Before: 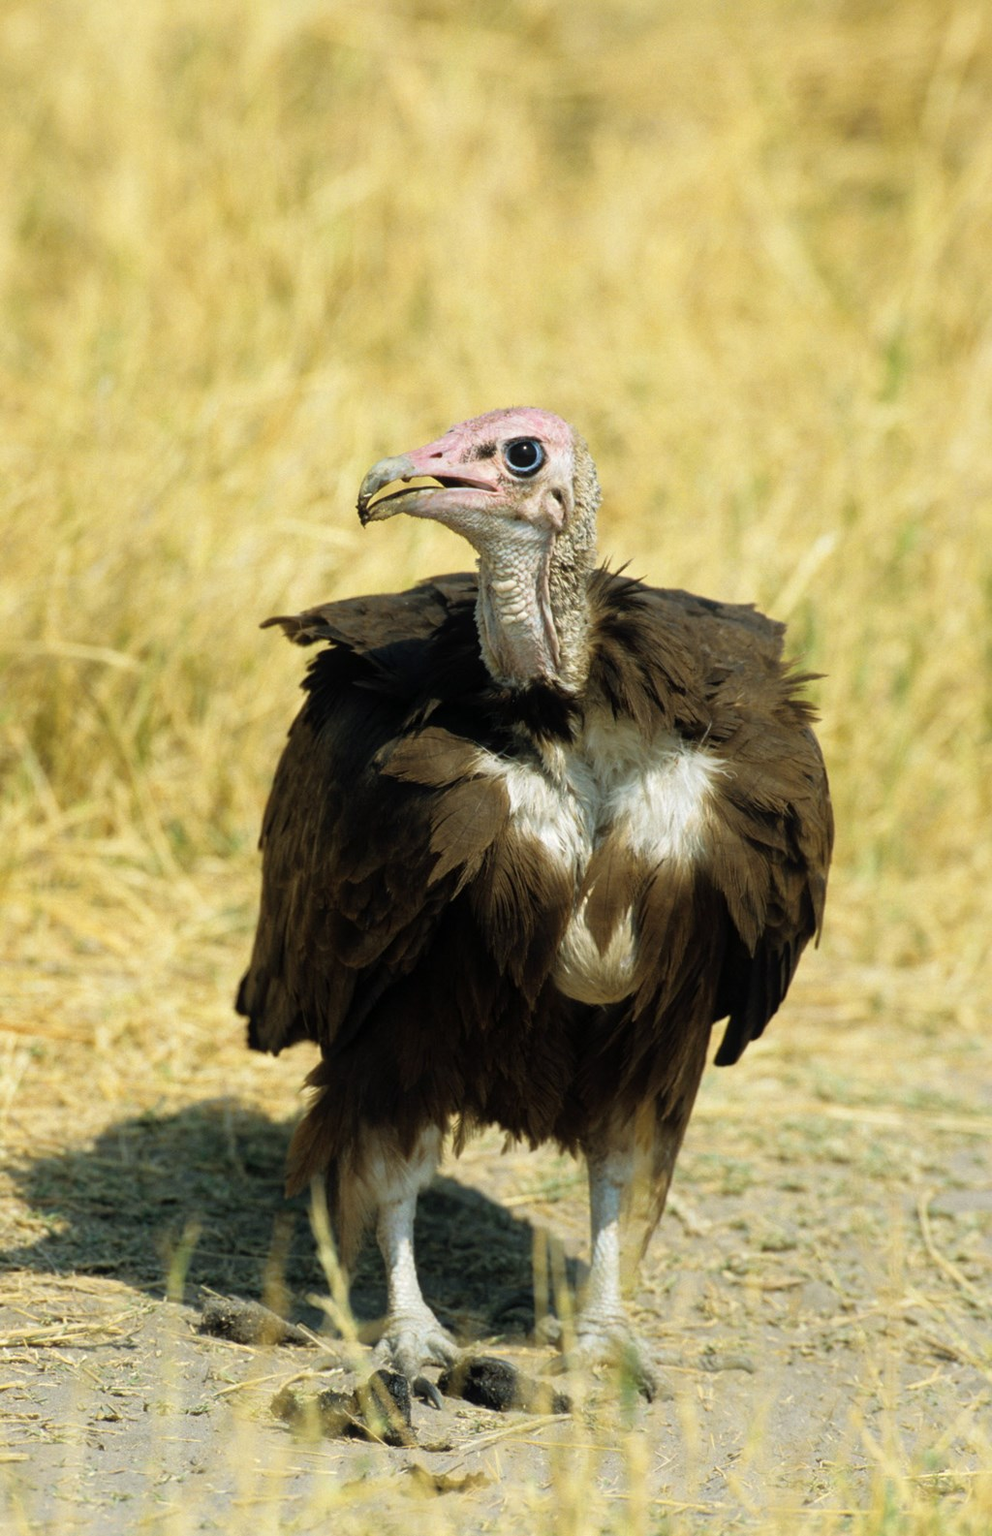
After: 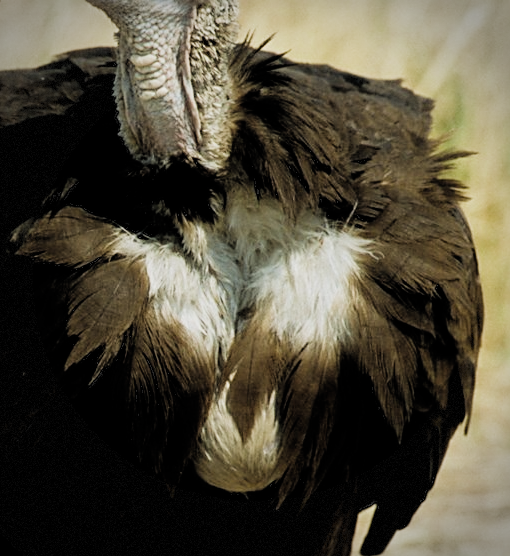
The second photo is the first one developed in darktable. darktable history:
crop: left 36.852%, top 34.341%, right 13.158%, bottom 30.388%
sharpen: on, module defaults
vignetting: dithering 8-bit output, unbound false
filmic rgb: black relative exposure -5.06 EV, white relative exposure 3.96 EV, hardness 2.9, contrast 1.296, add noise in highlights 0.002, preserve chrominance max RGB, color science v3 (2019), use custom middle-gray values true, iterations of high-quality reconstruction 0, contrast in highlights soft
